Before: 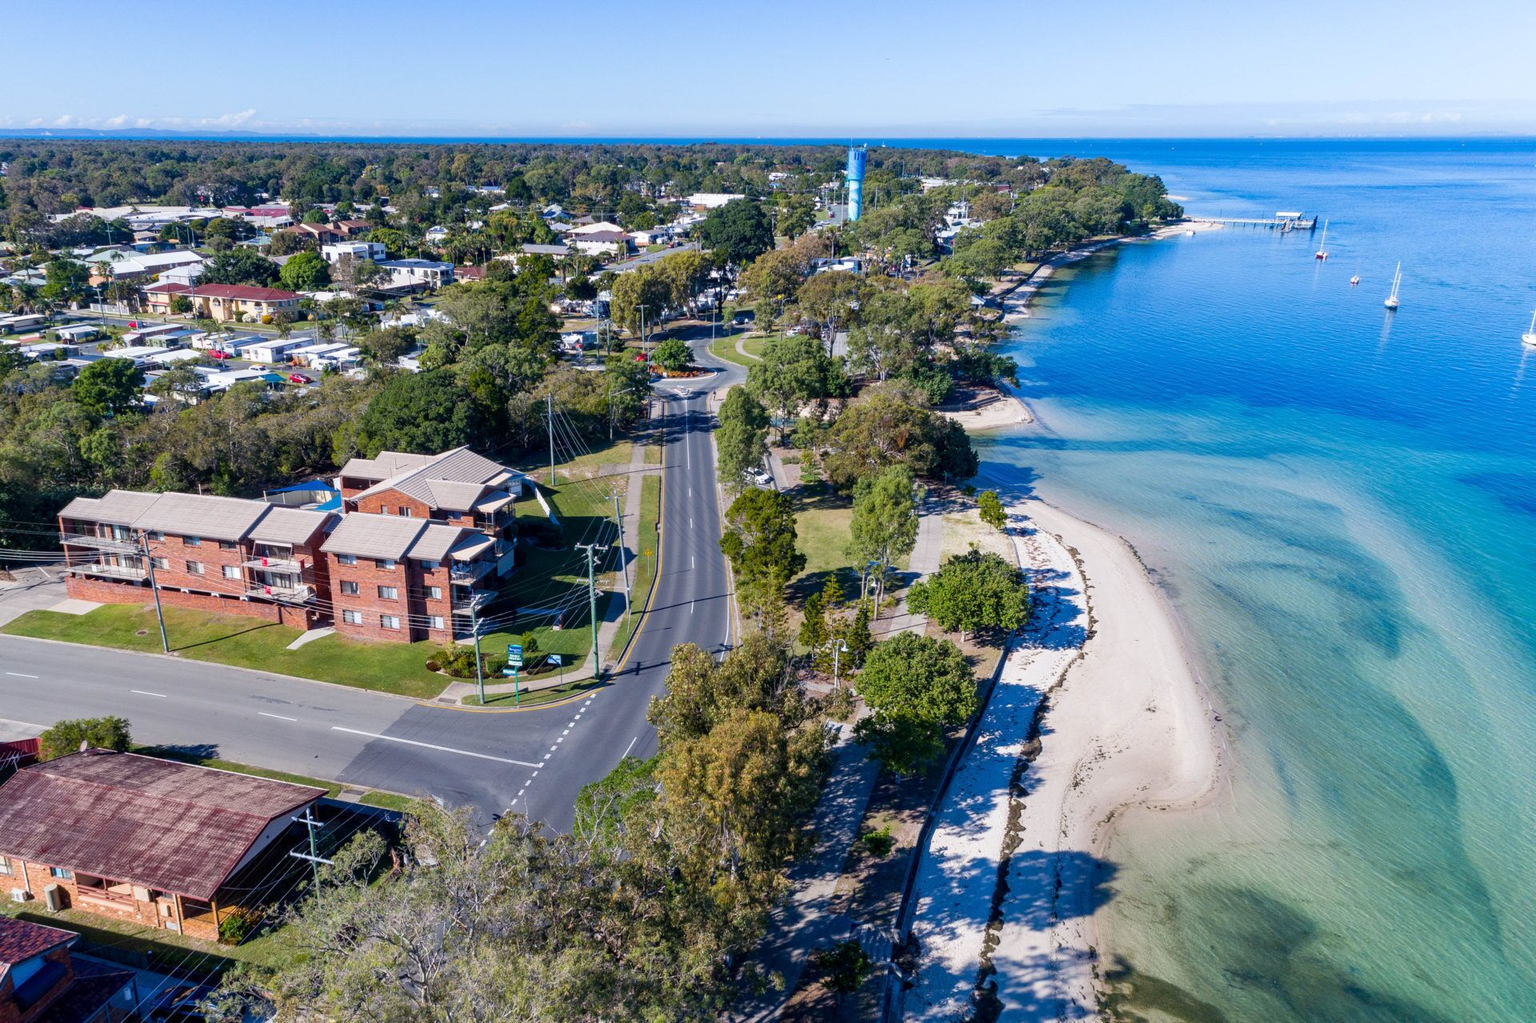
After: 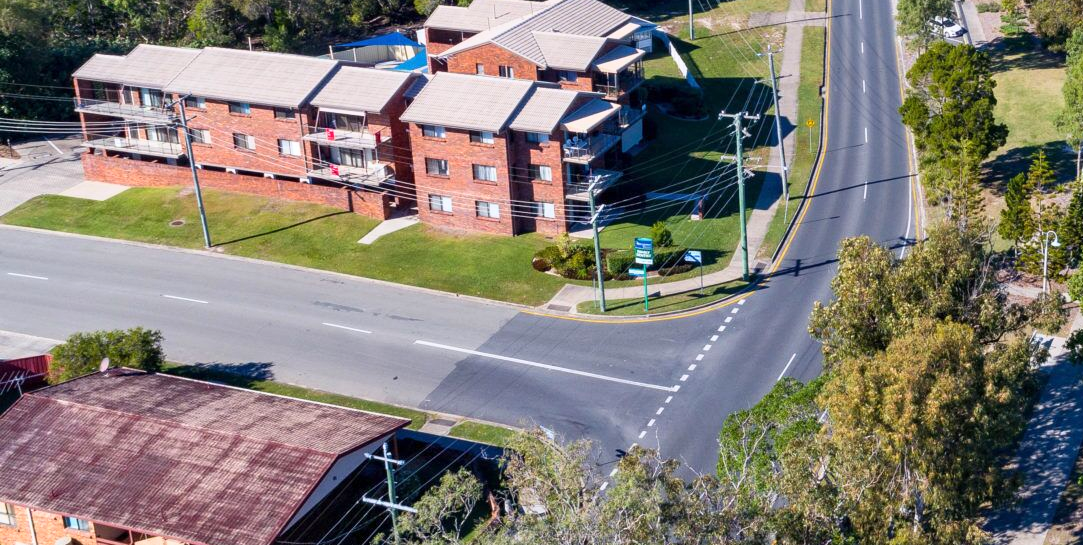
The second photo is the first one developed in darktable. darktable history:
crop: top 44.483%, right 43.593%, bottom 12.892%
base curve: curves: ch0 [(0, 0) (0.666, 0.806) (1, 1)]
